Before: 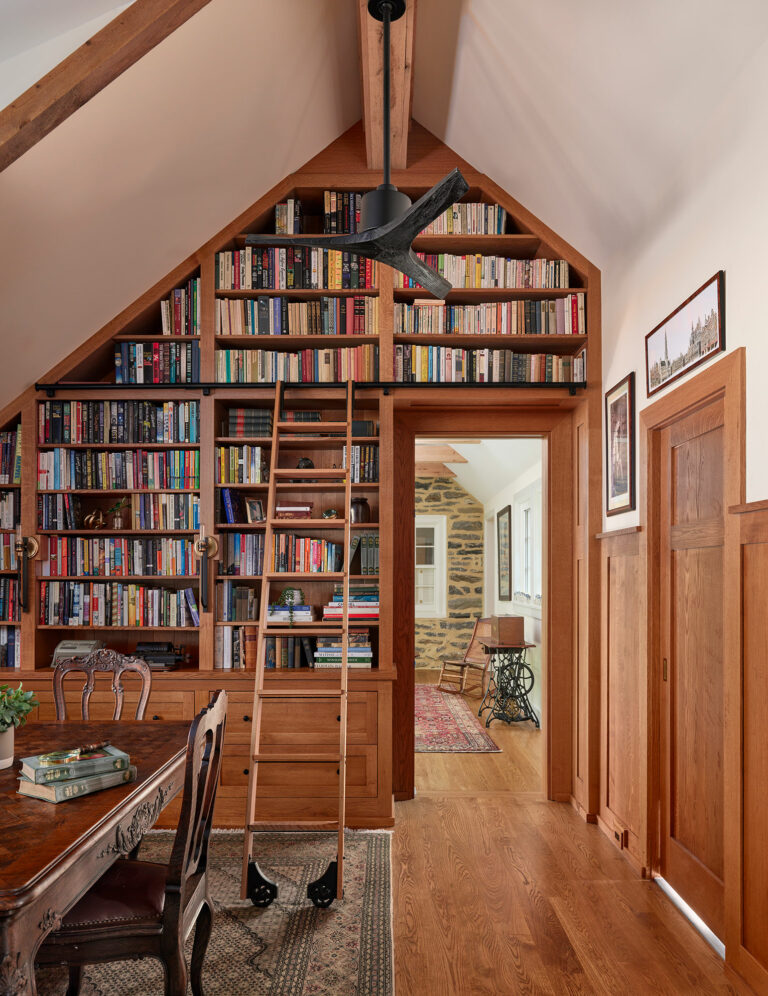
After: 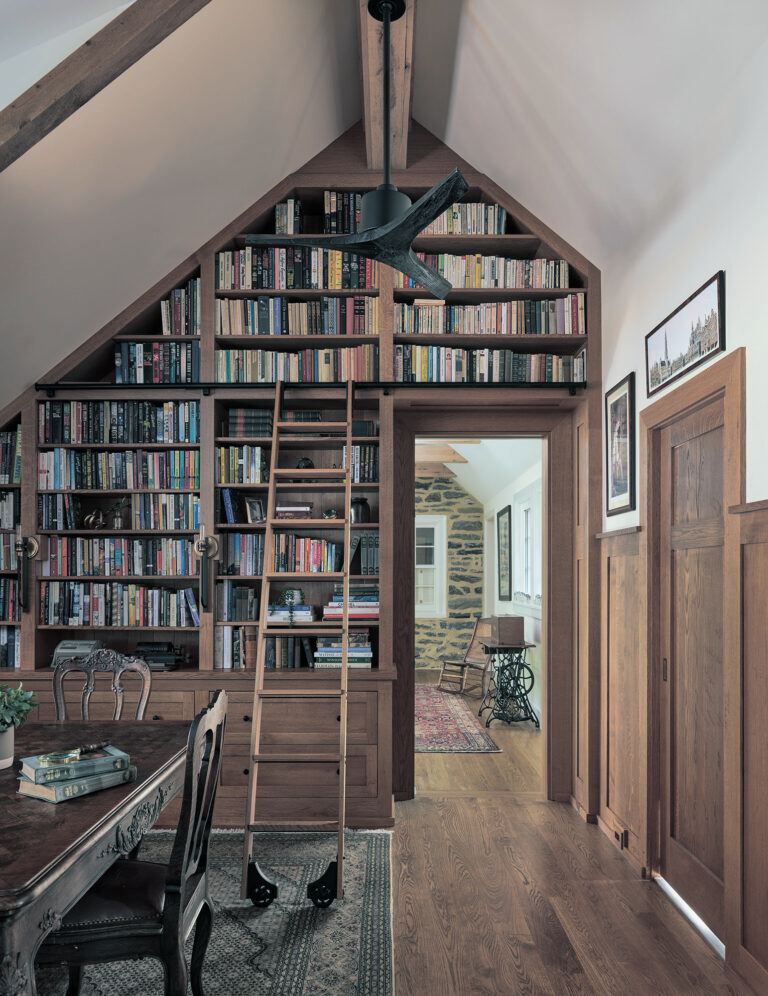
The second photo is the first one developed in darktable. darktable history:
split-toning: shadows › hue 205.2°, shadows › saturation 0.29, highlights › hue 50.4°, highlights › saturation 0.38, balance -49.9
white balance: red 0.925, blue 1.046
